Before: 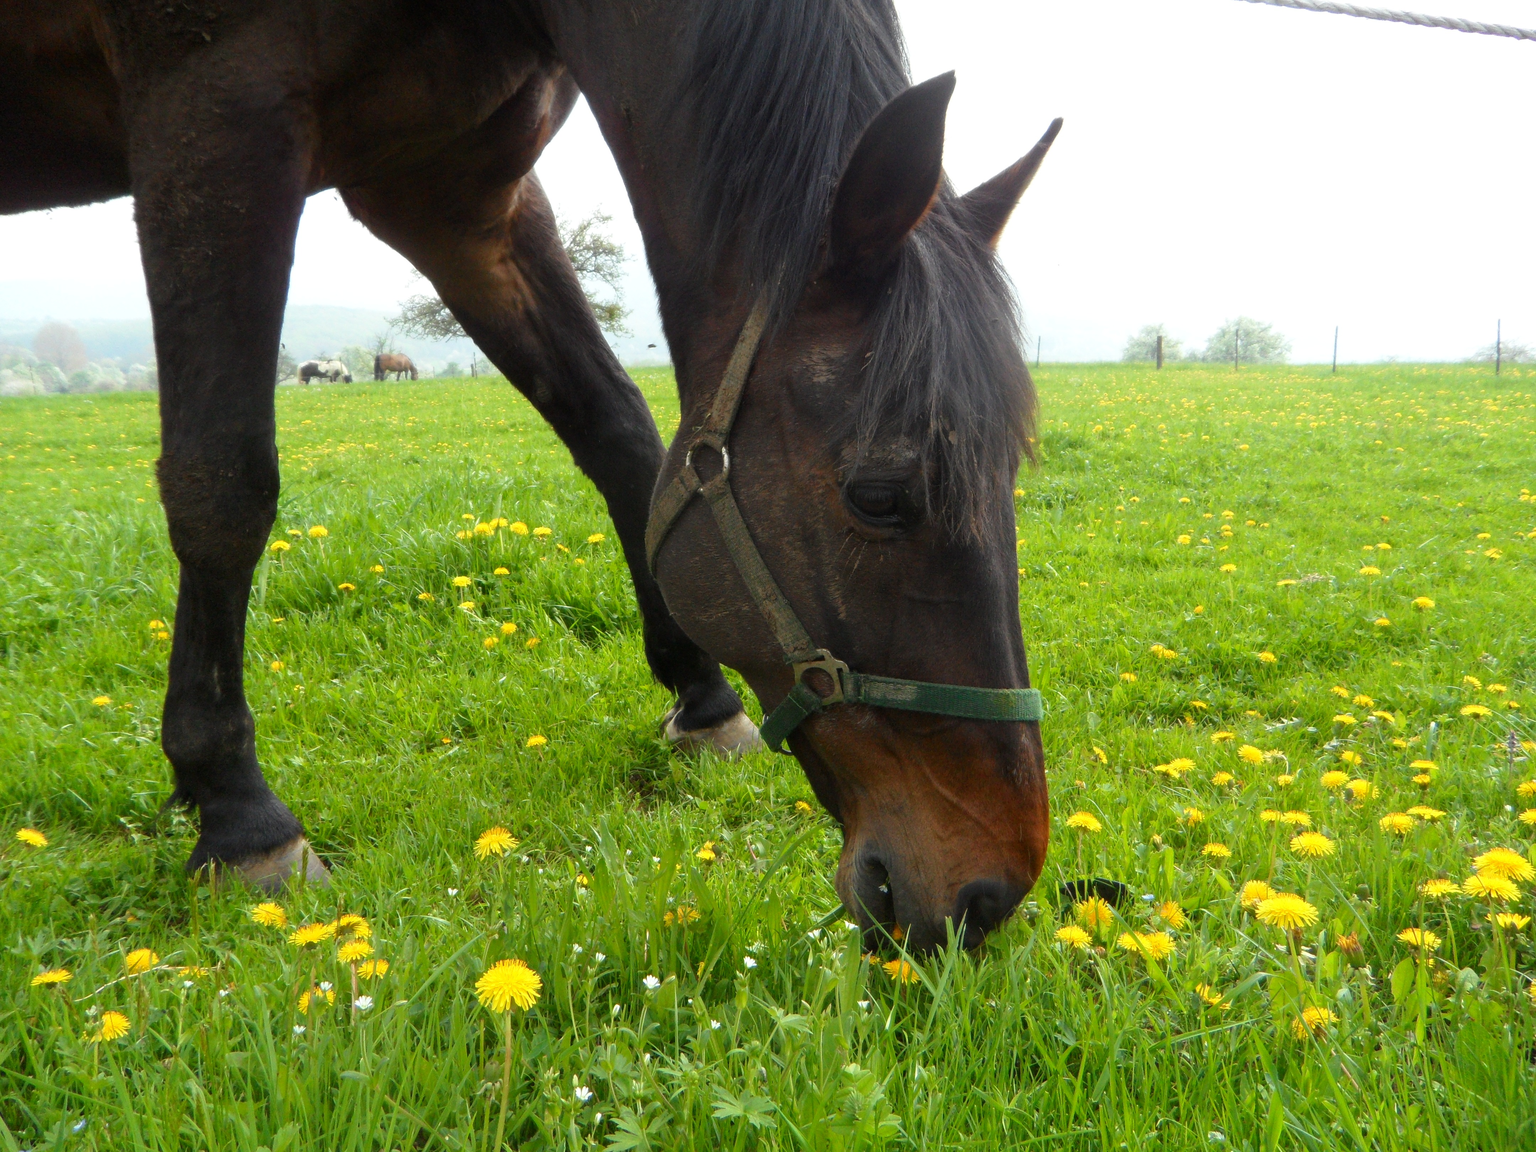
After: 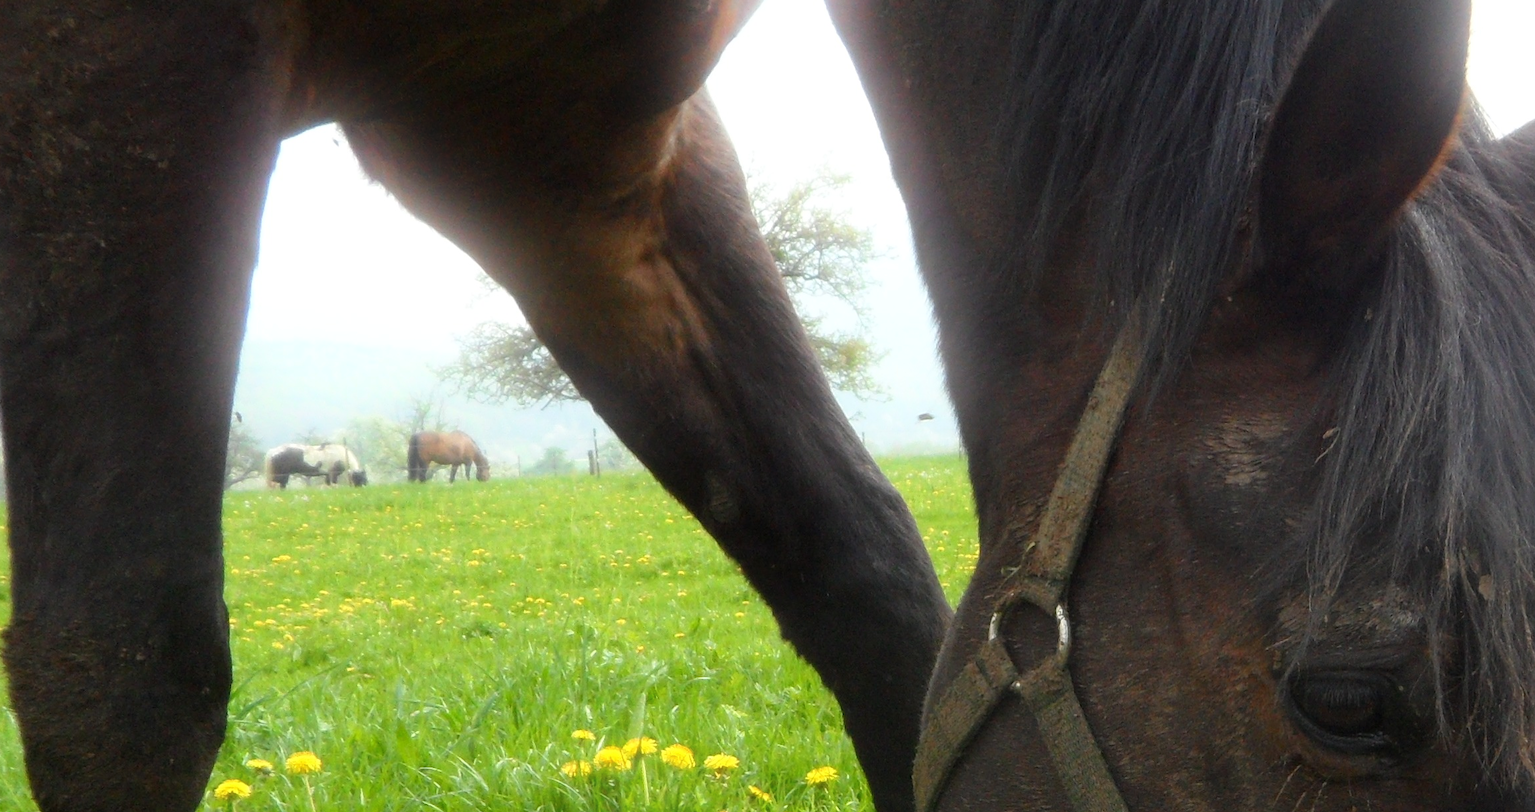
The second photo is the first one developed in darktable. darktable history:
crop: left 10.121%, top 10.631%, right 36.218%, bottom 51.526%
bloom: size 15%, threshold 97%, strength 7%
